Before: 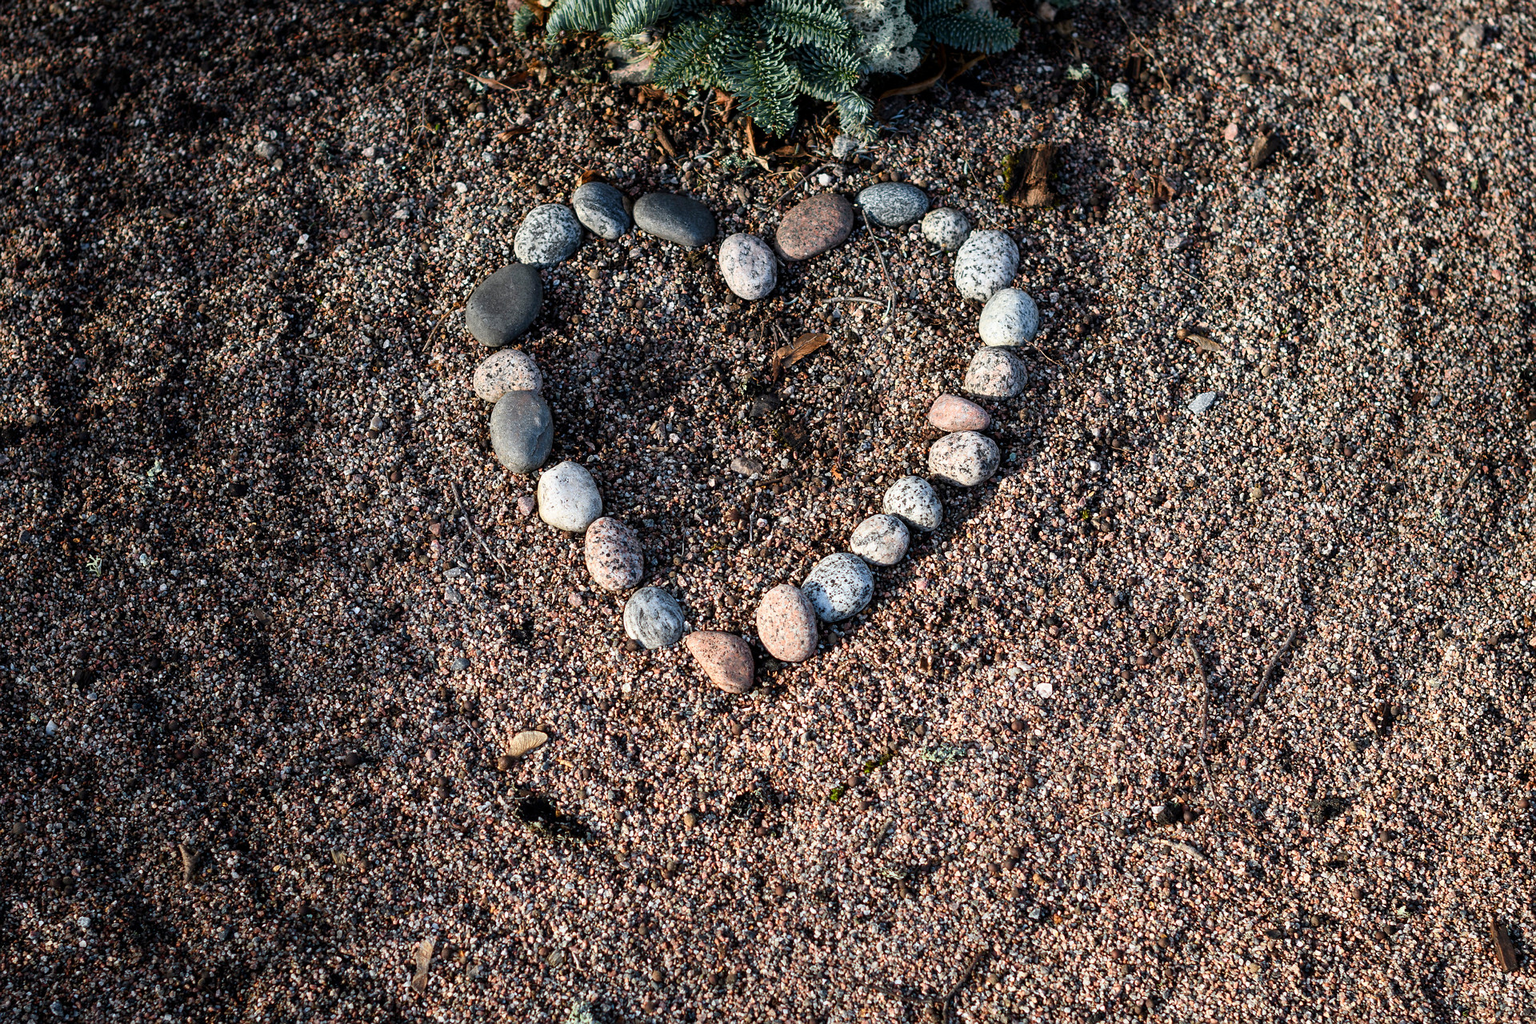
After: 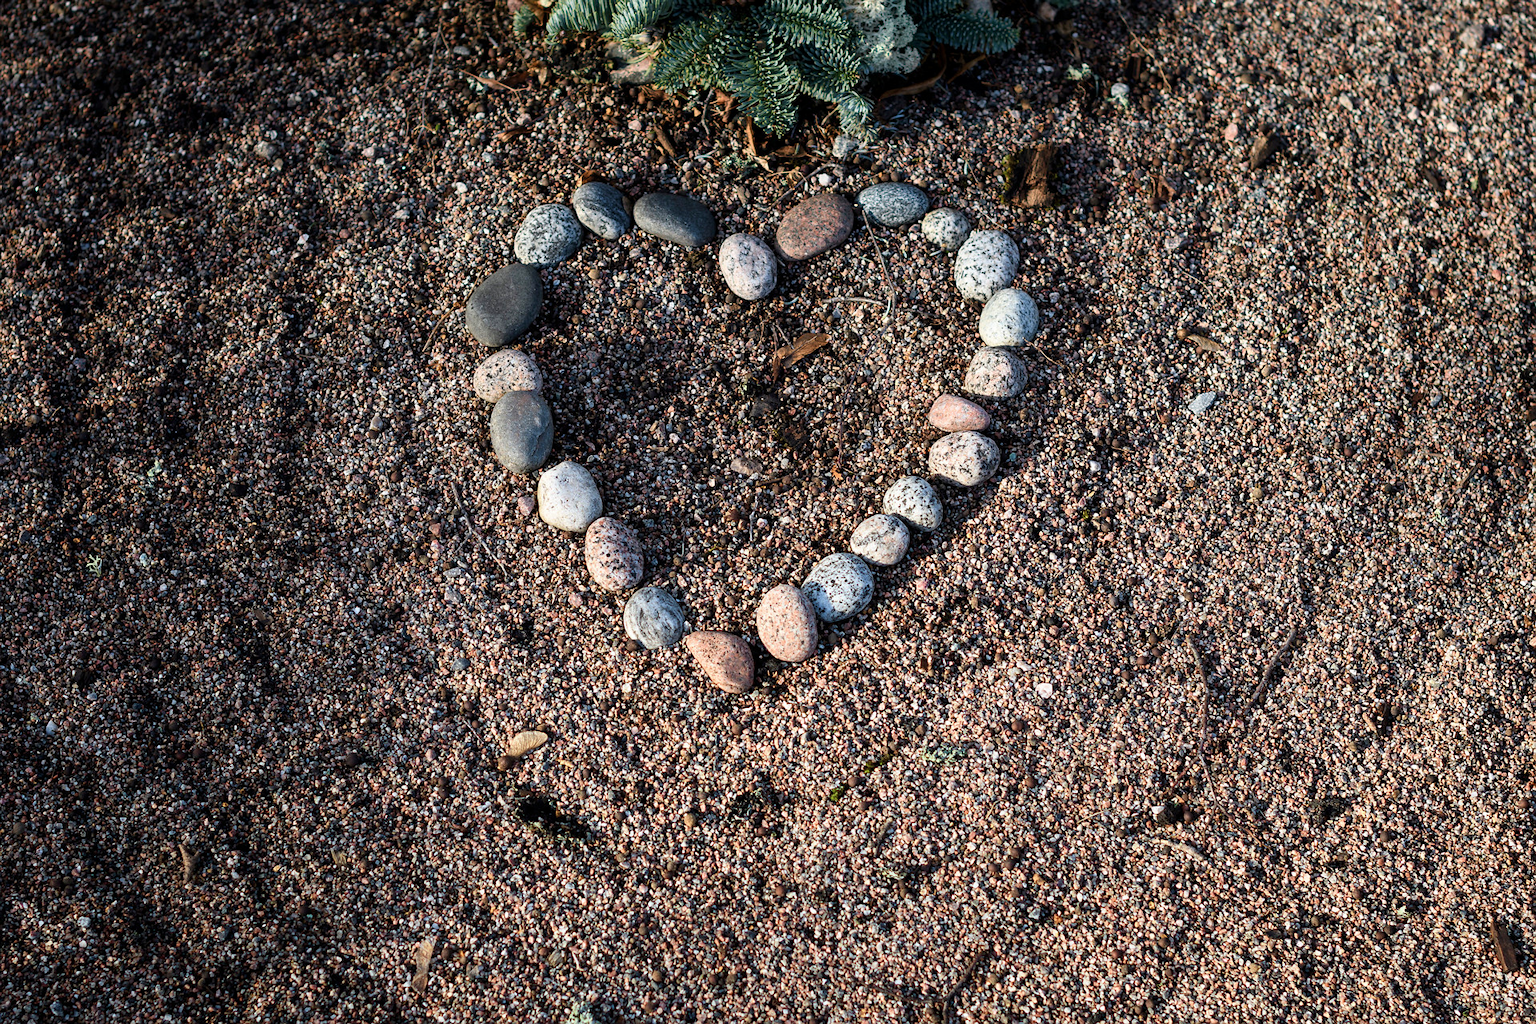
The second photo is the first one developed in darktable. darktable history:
contrast brightness saturation: saturation -0.1
velvia: on, module defaults
